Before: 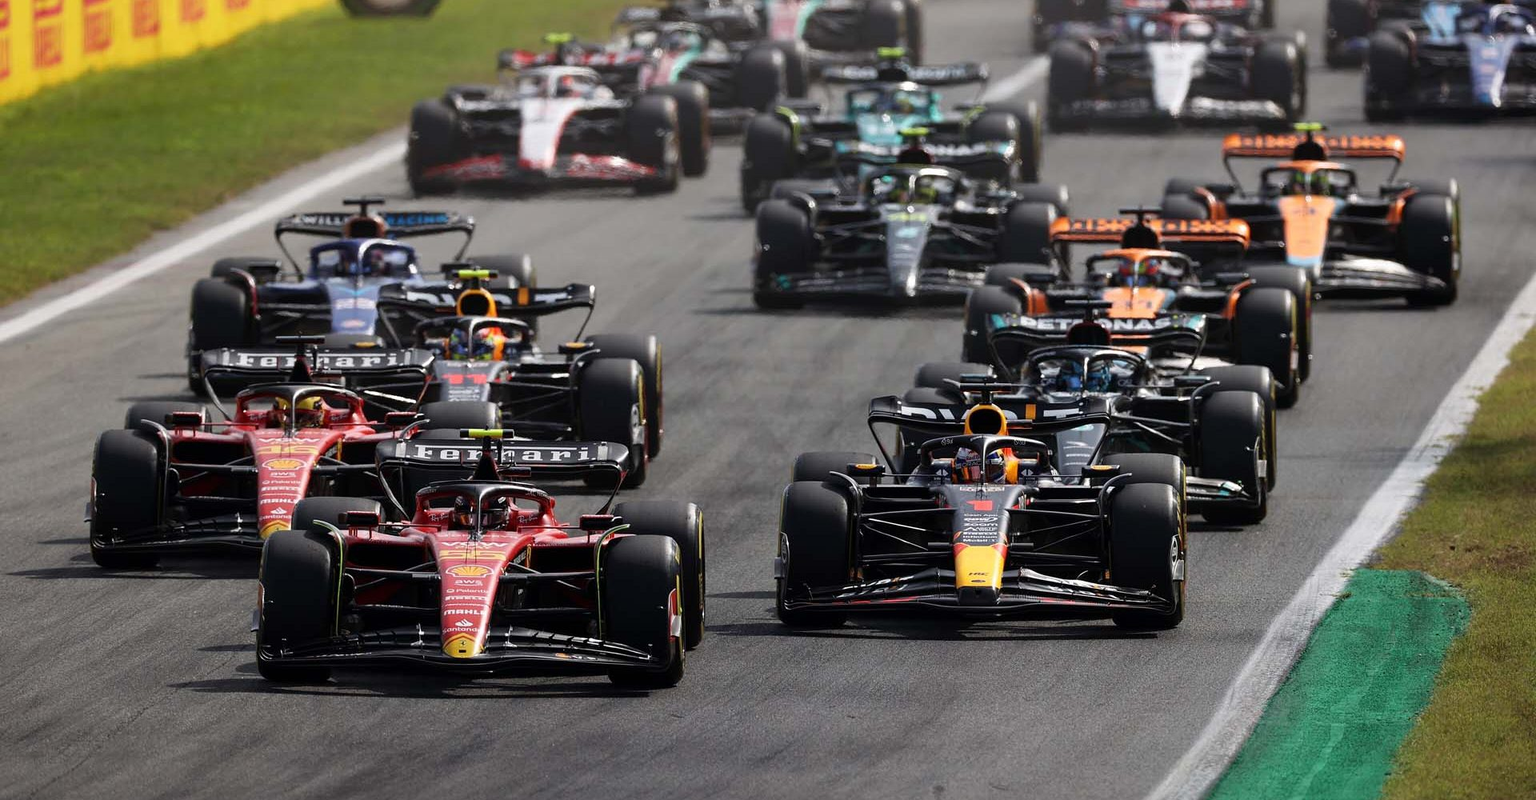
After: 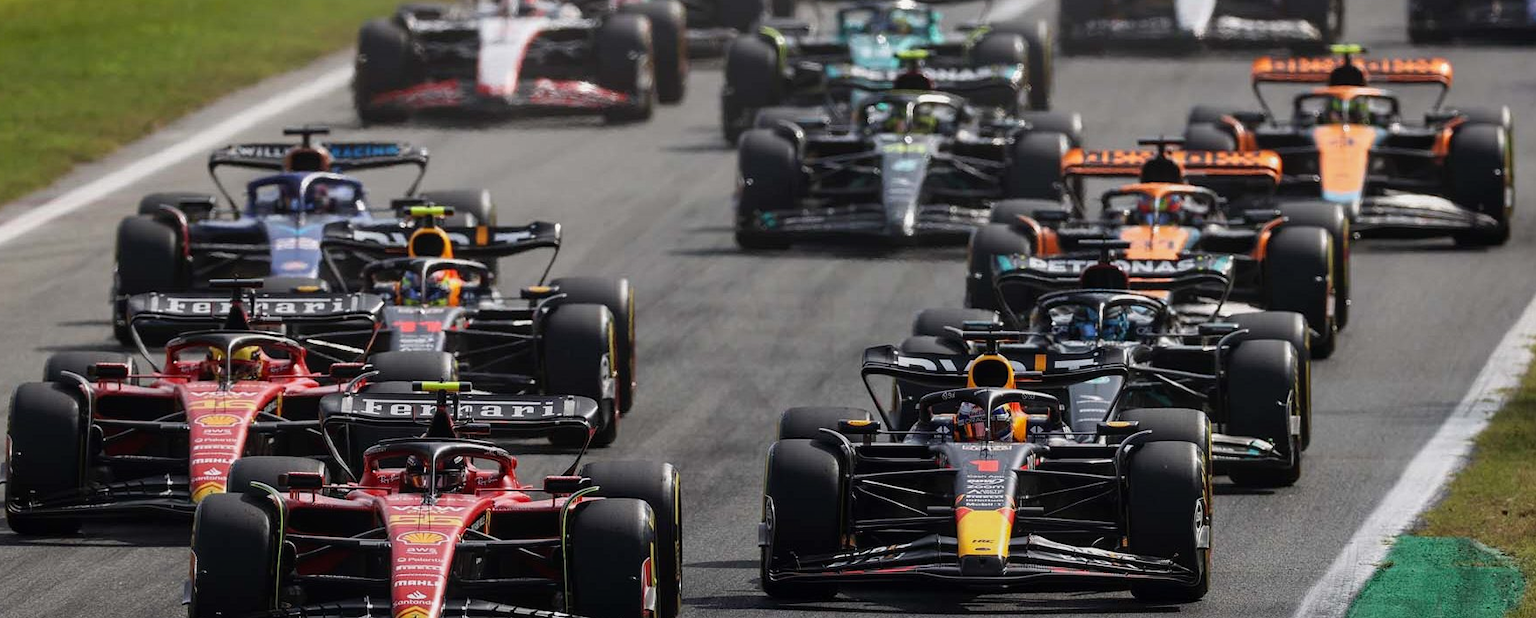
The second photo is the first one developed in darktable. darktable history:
crop: left 5.596%, top 10.314%, right 3.534%, bottom 19.395%
local contrast: detail 110%
